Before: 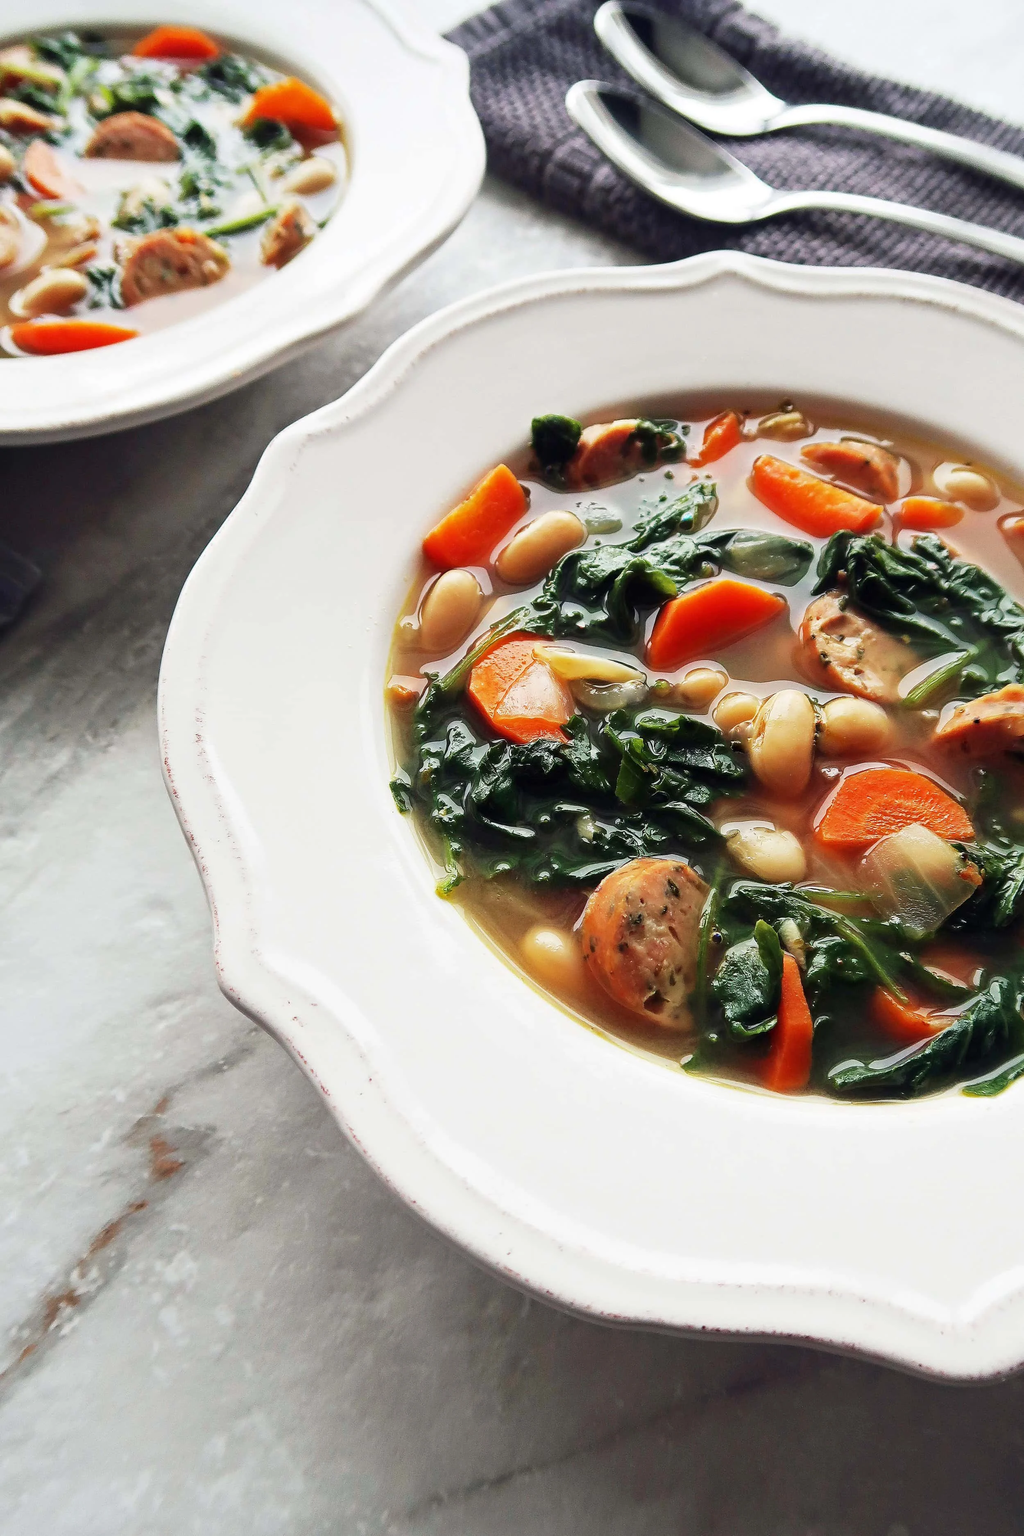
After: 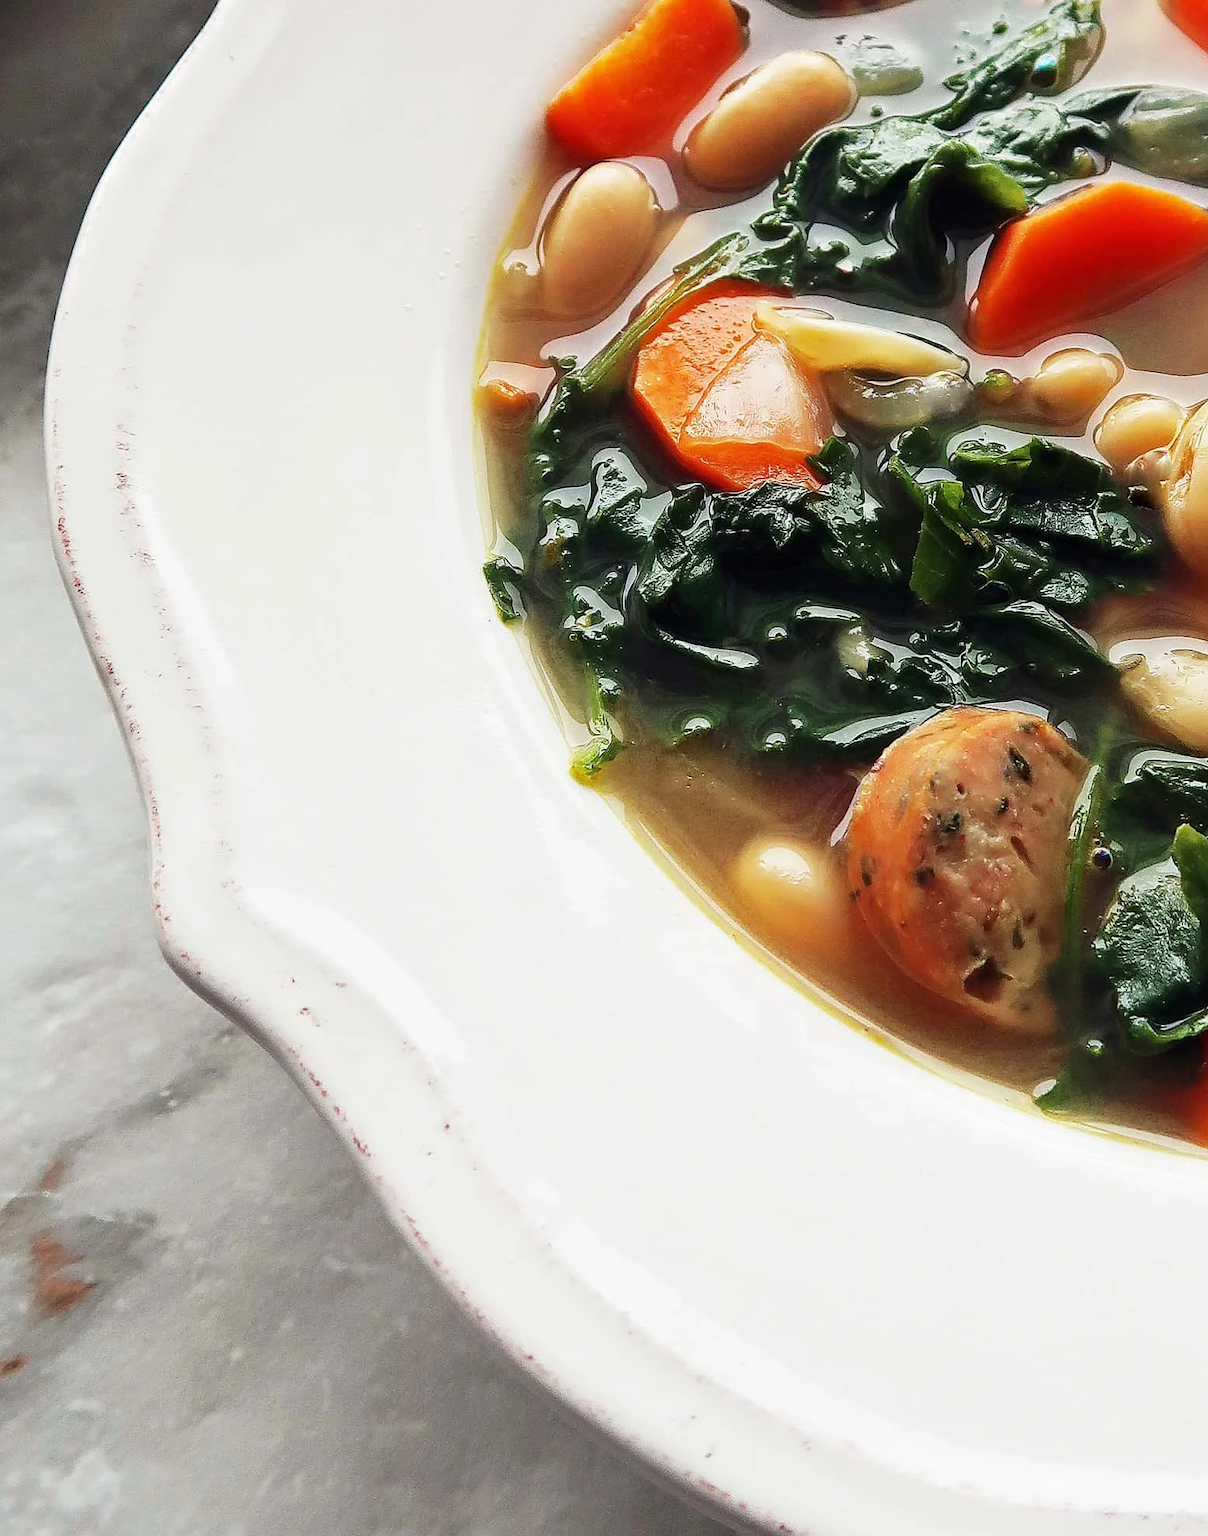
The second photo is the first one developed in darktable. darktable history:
crop: left 13.105%, top 31.496%, right 24.444%, bottom 15.593%
tone equalizer: on, module defaults
